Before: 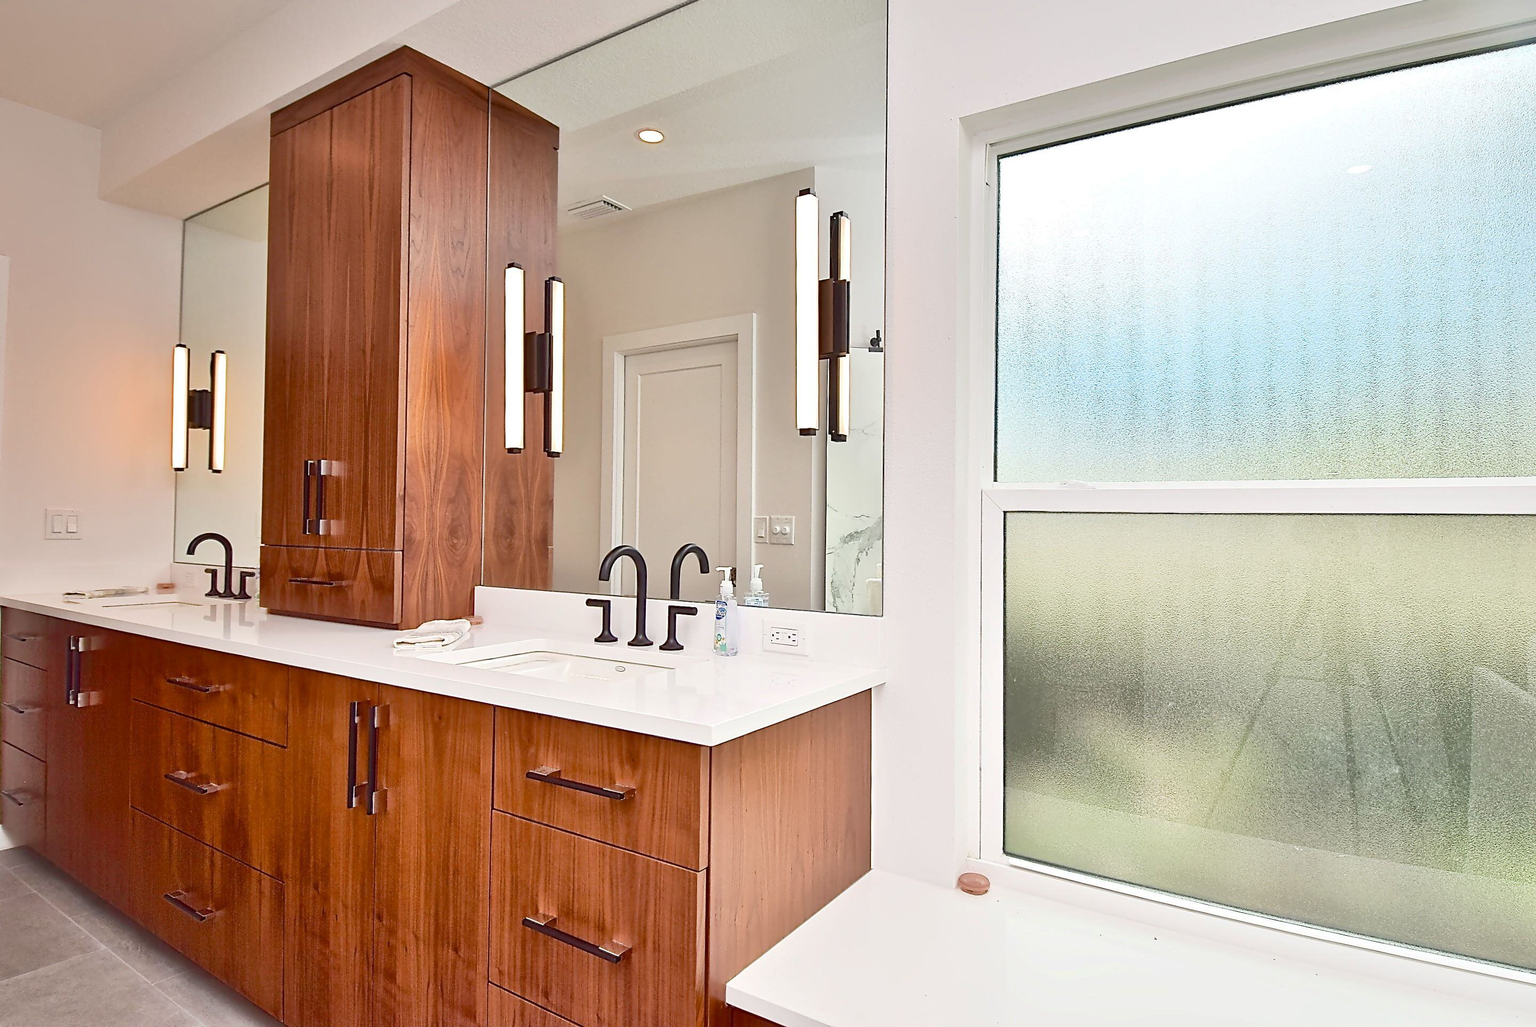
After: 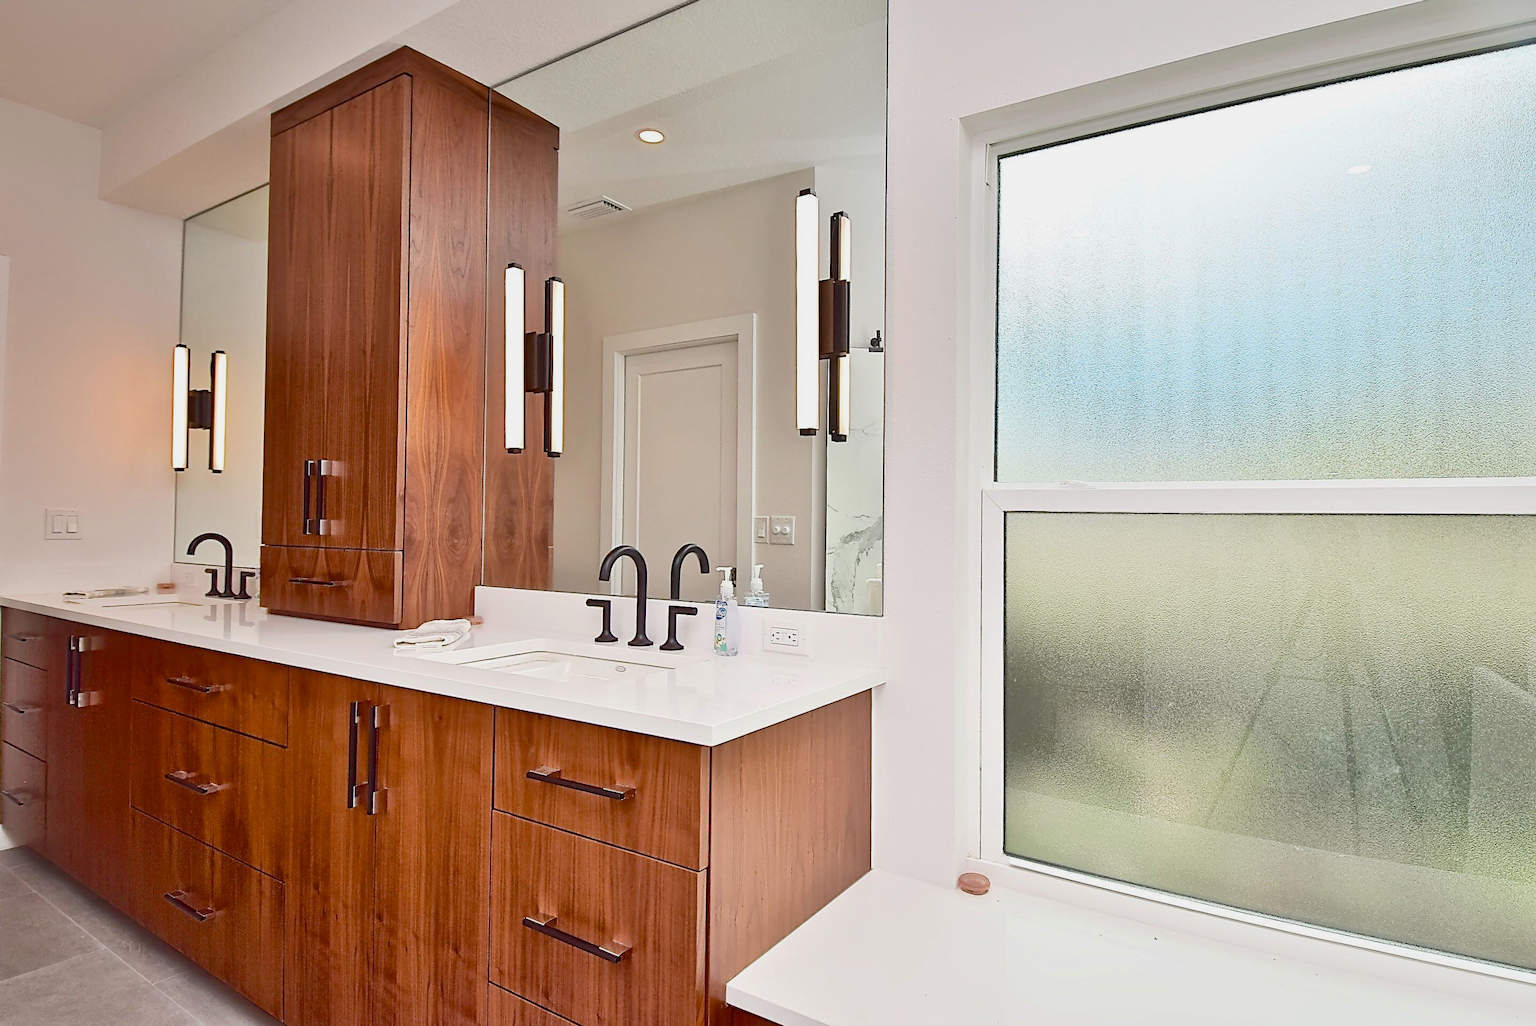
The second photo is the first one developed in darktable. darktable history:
exposure: black level correction 0.001, exposure -0.2 EV, compensate highlight preservation false
